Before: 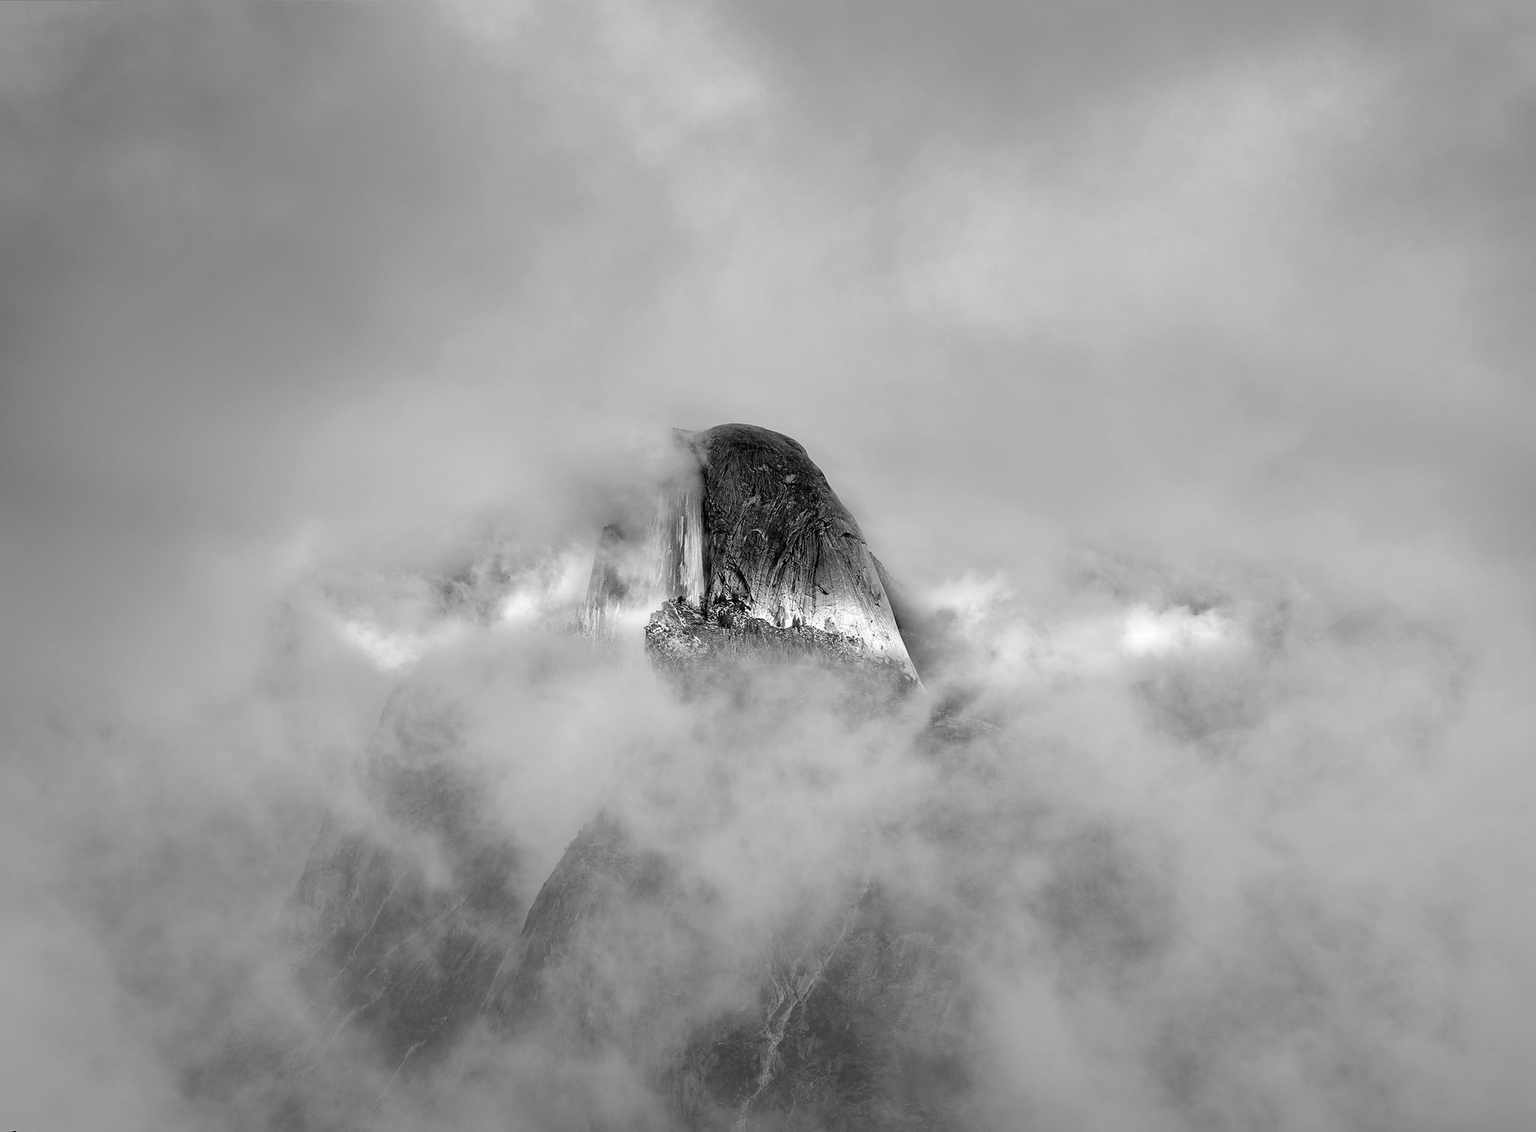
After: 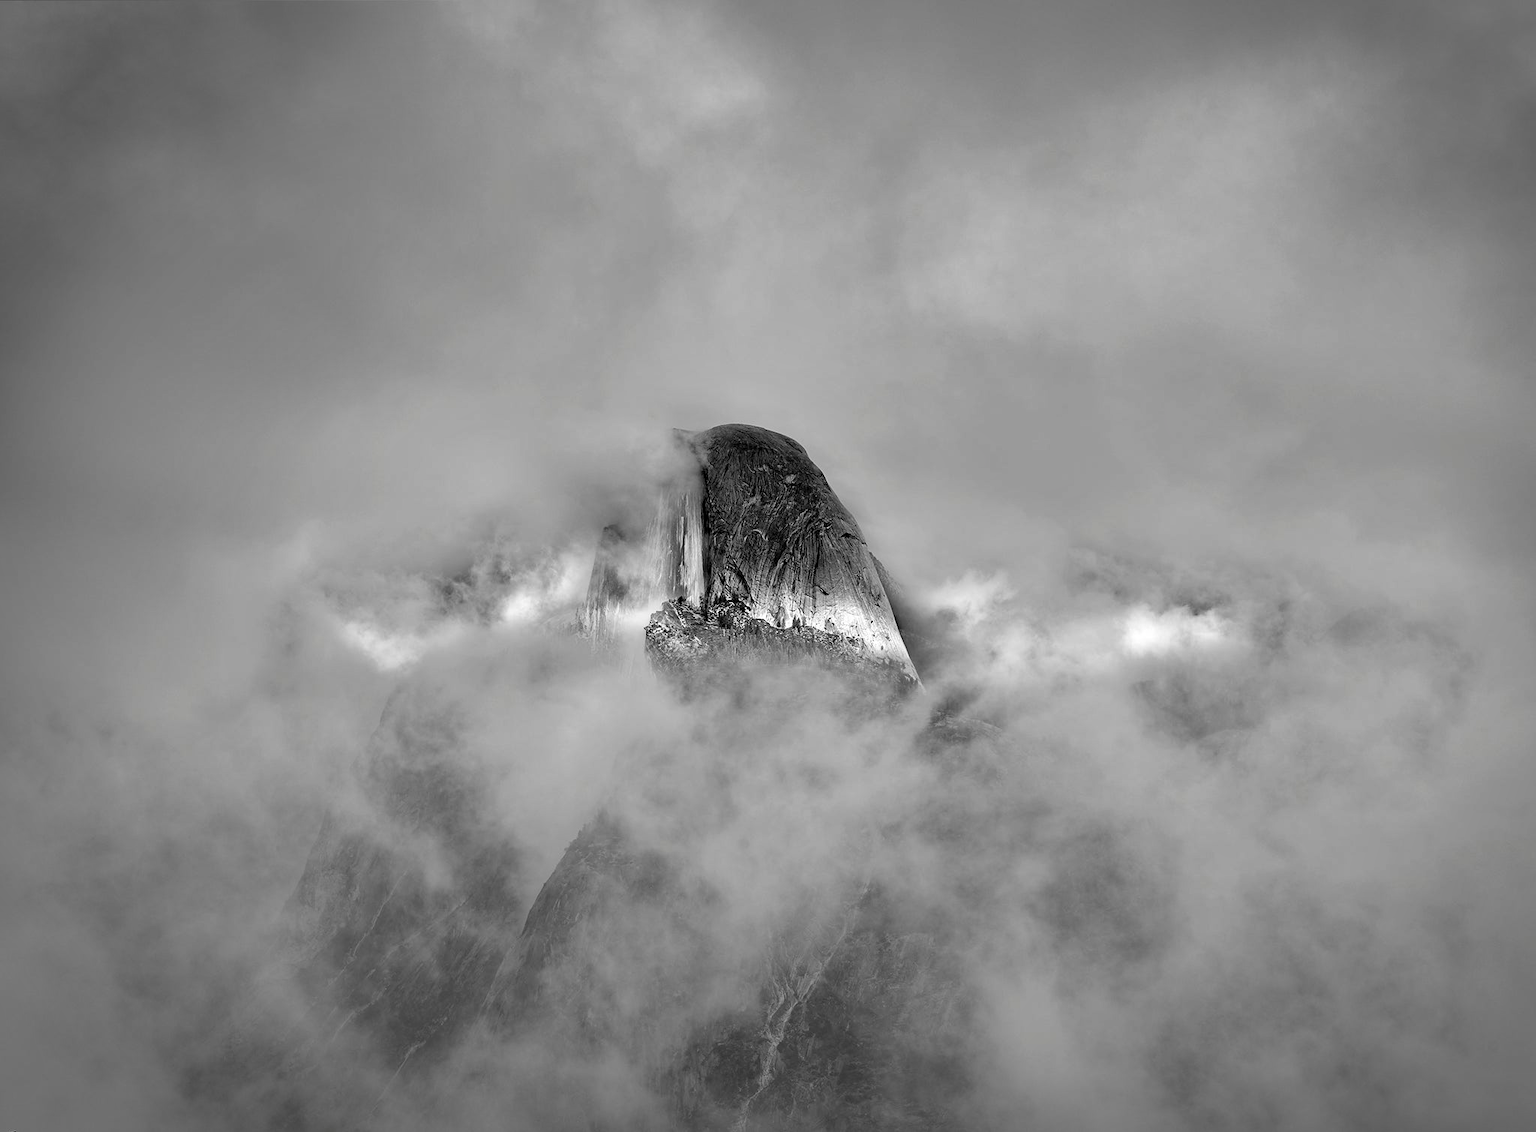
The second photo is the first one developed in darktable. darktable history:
haze removal: adaptive false
shadows and highlights: shadows color adjustment 97.68%, soften with gaussian
vignetting: brightness -0.395, saturation -0.29, automatic ratio true, dithering 16-bit output
